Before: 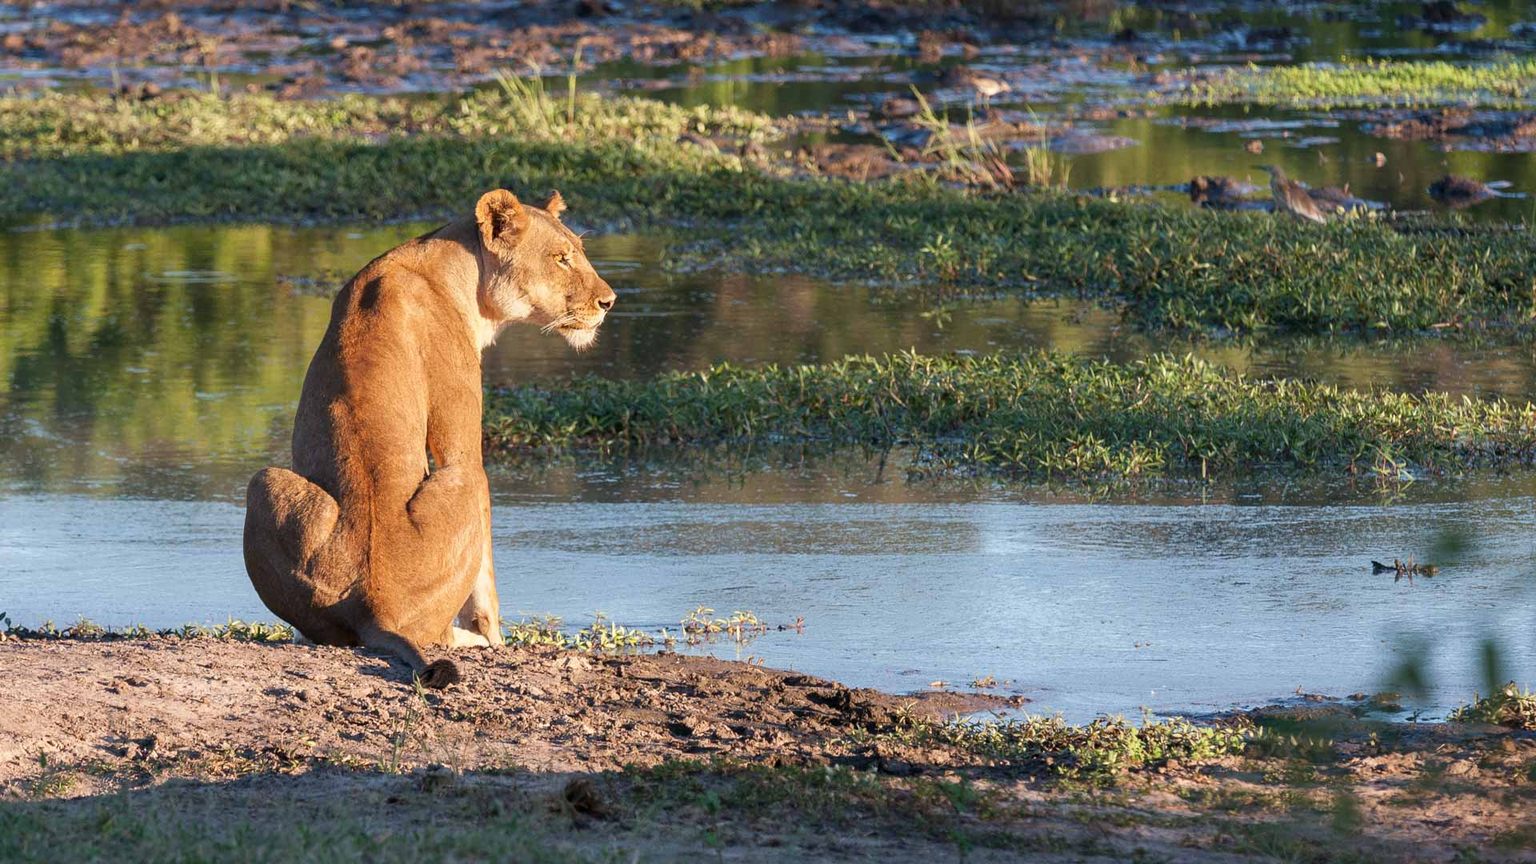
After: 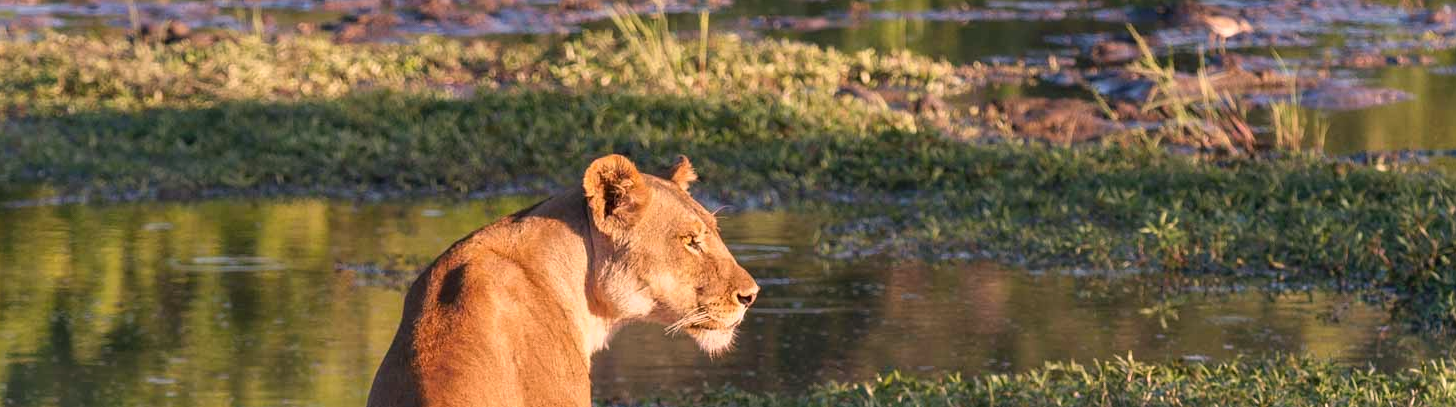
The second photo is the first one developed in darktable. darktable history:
crop: left 0.576%, top 7.639%, right 23.561%, bottom 54.67%
color correction: highlights a* 12.85, highlights b* 5.56
